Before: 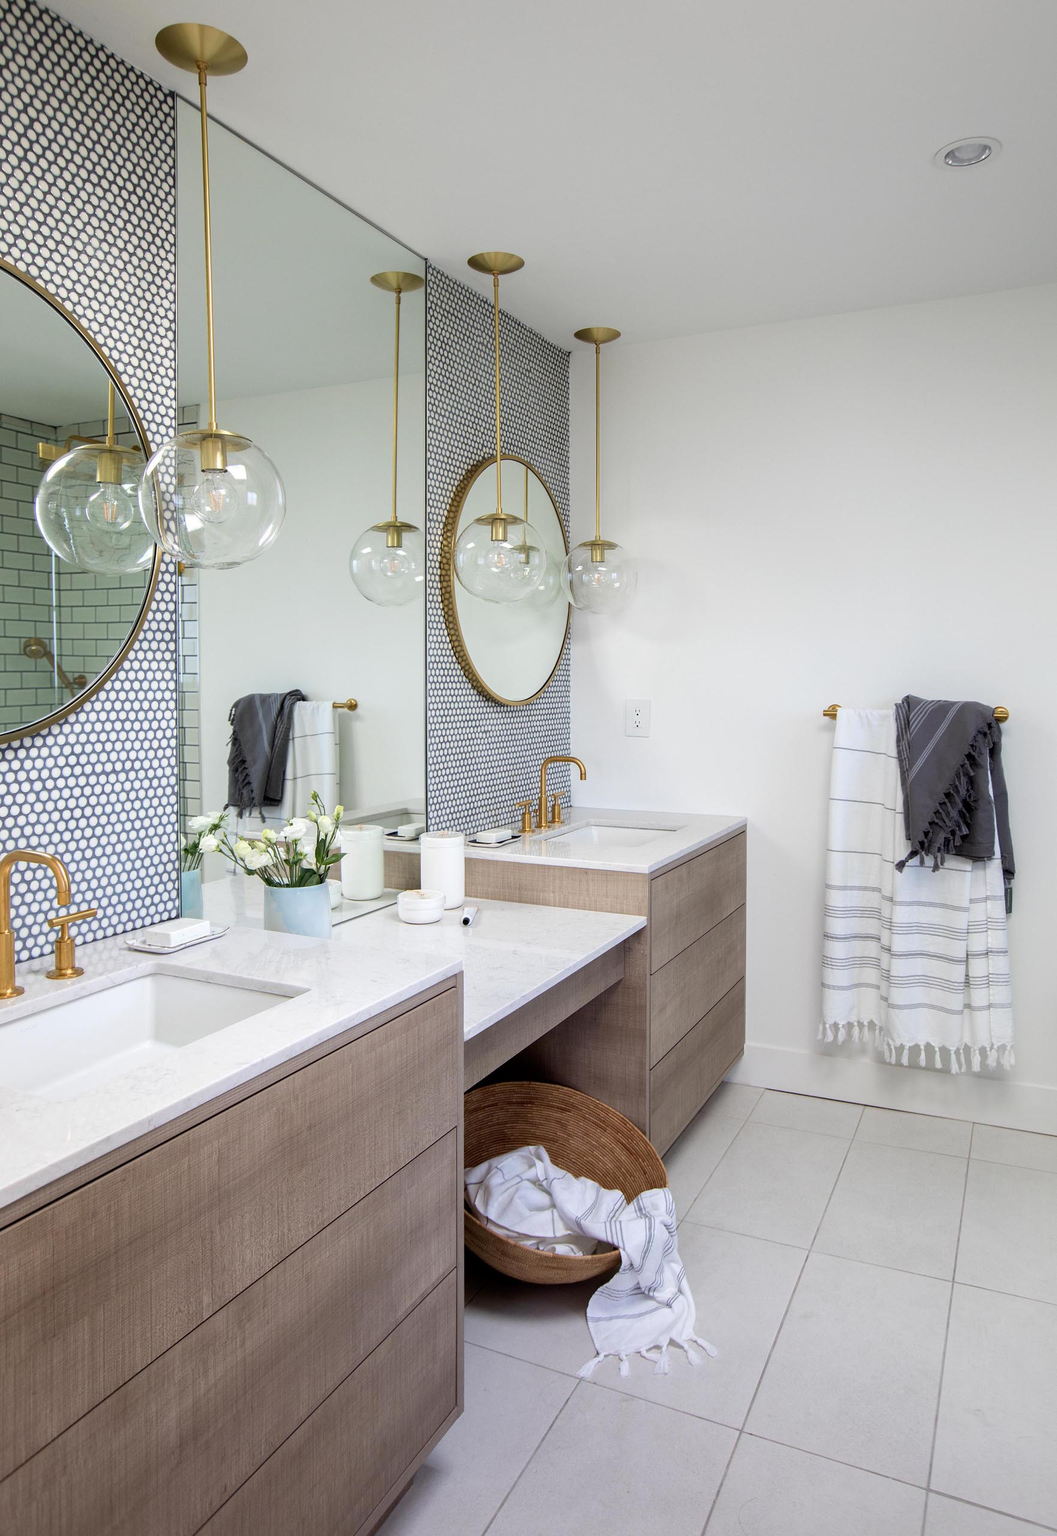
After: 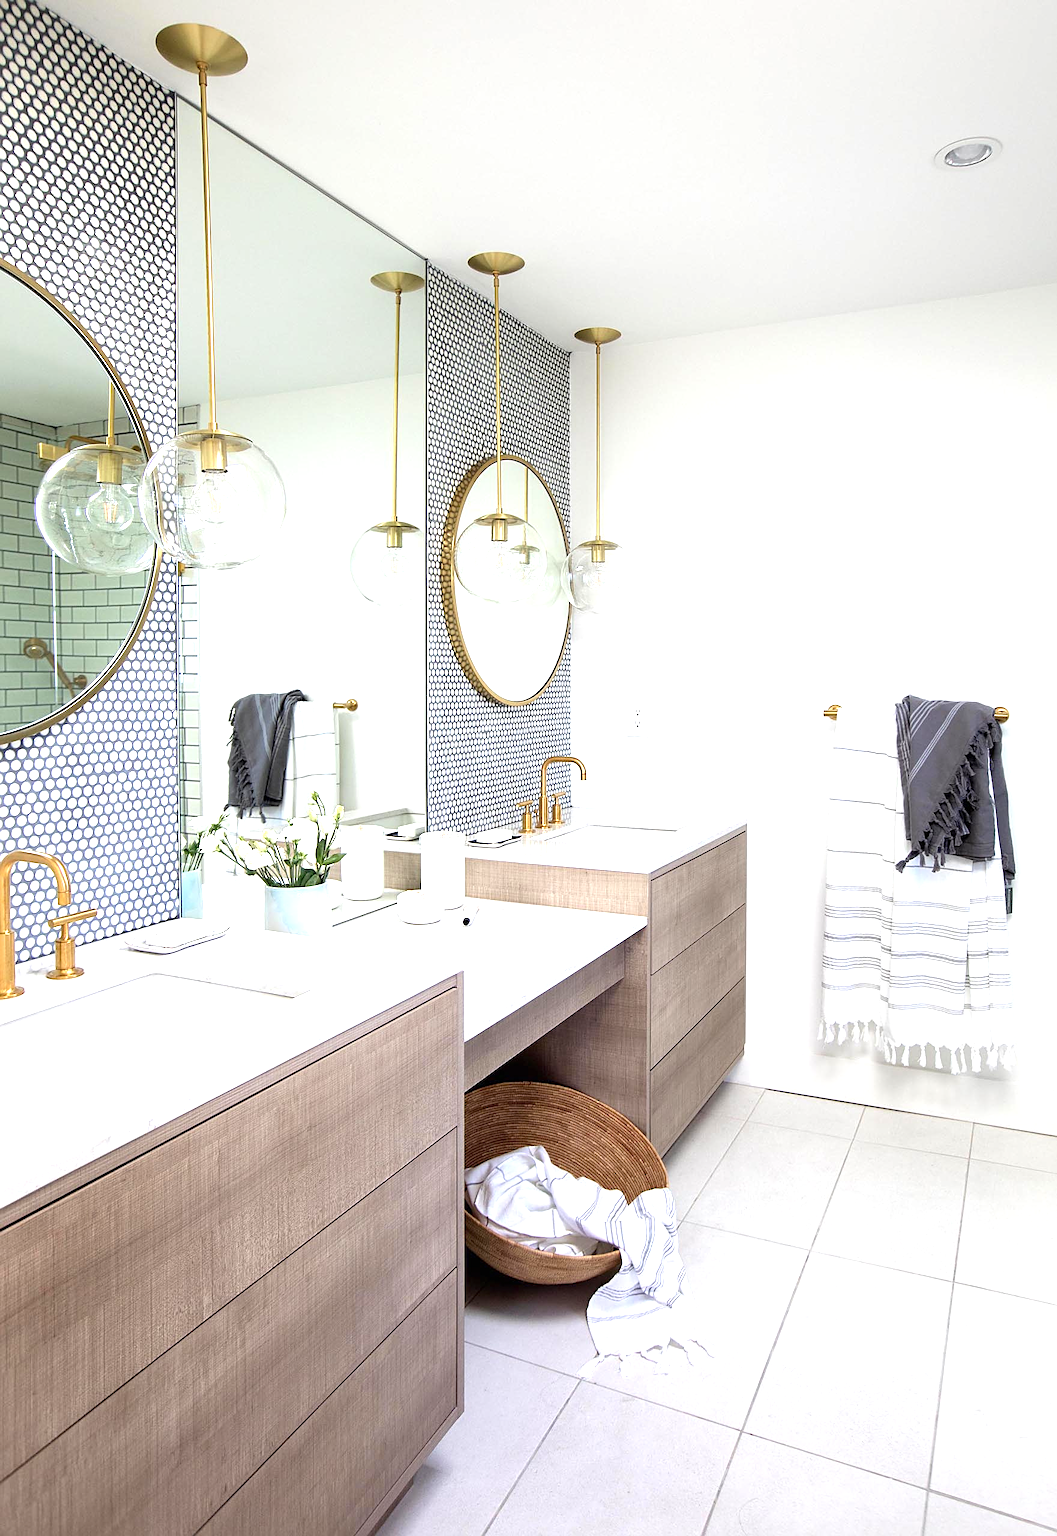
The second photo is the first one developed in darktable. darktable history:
exposure: black level correction 0, exposure 1 EV, compensate highlight preservation false
sharpen: amount 0.499
